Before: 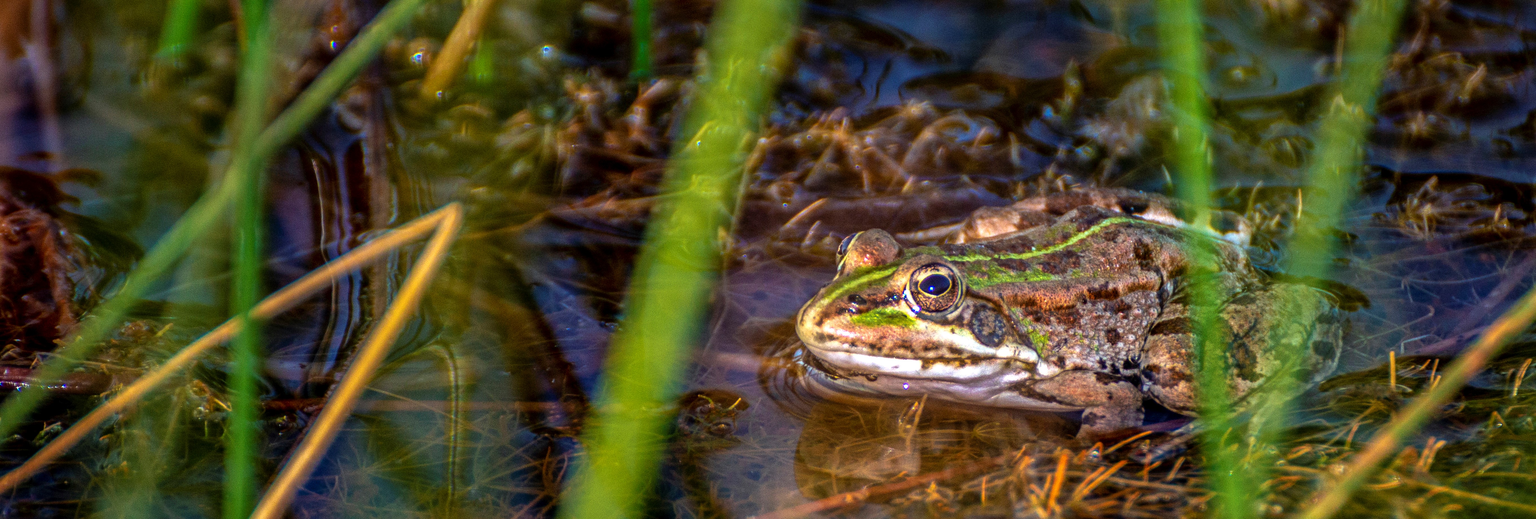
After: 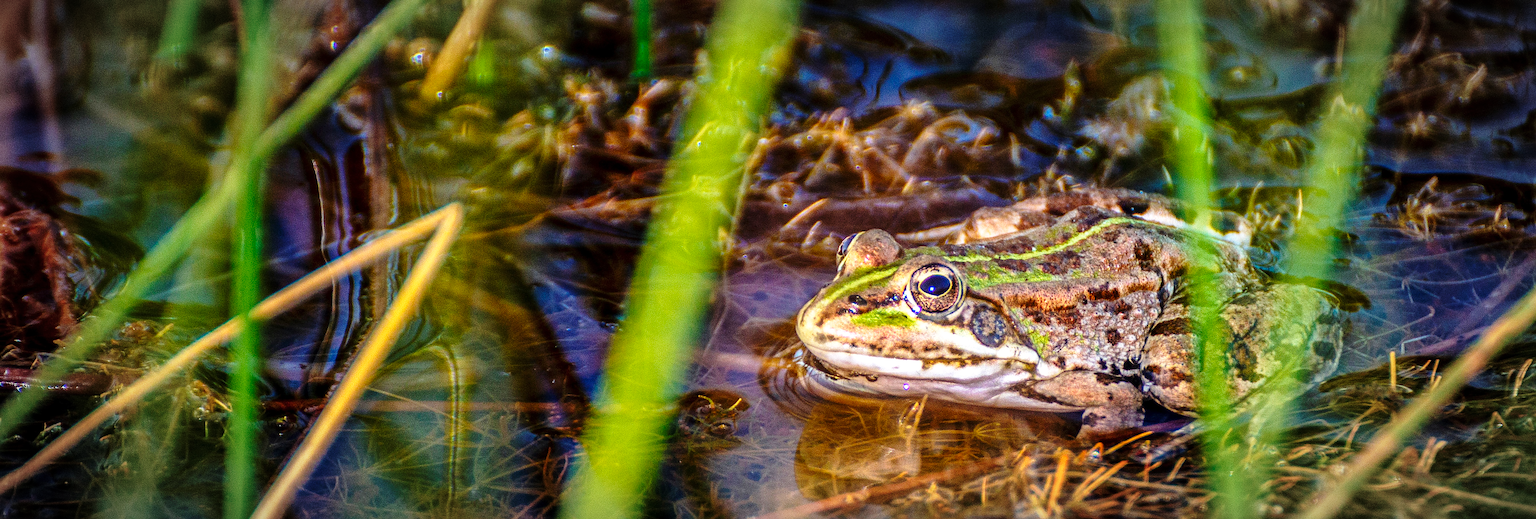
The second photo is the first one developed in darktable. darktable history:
base curve: curves: ch0 [(0, 0) (0.028, 0.03) (0.121, 0.232) (0.46, 0.748) (0.859, 0.968) (1, 1)], preserve colors none
sharpen: on, module defaults
vignetting: fall-off radius 60%, automatic ratio true
